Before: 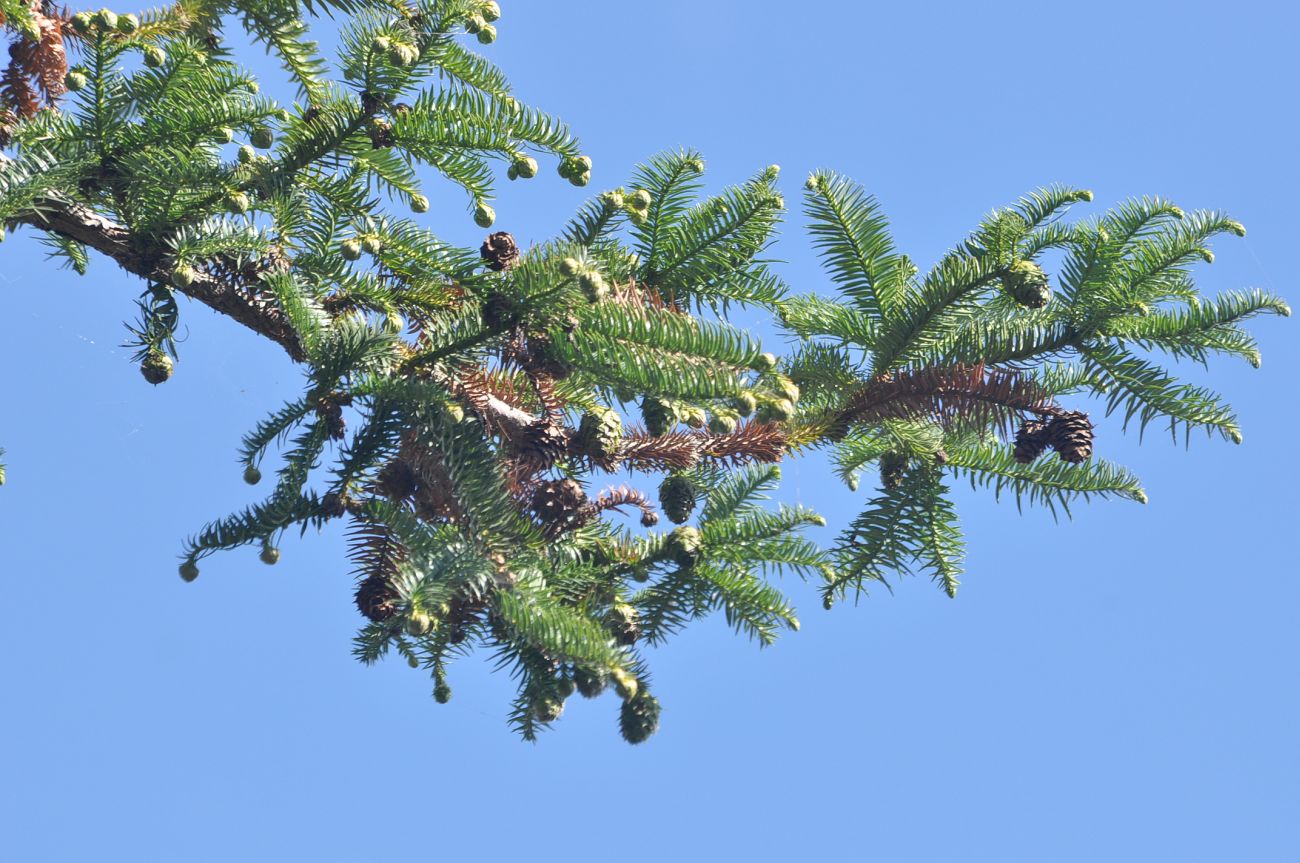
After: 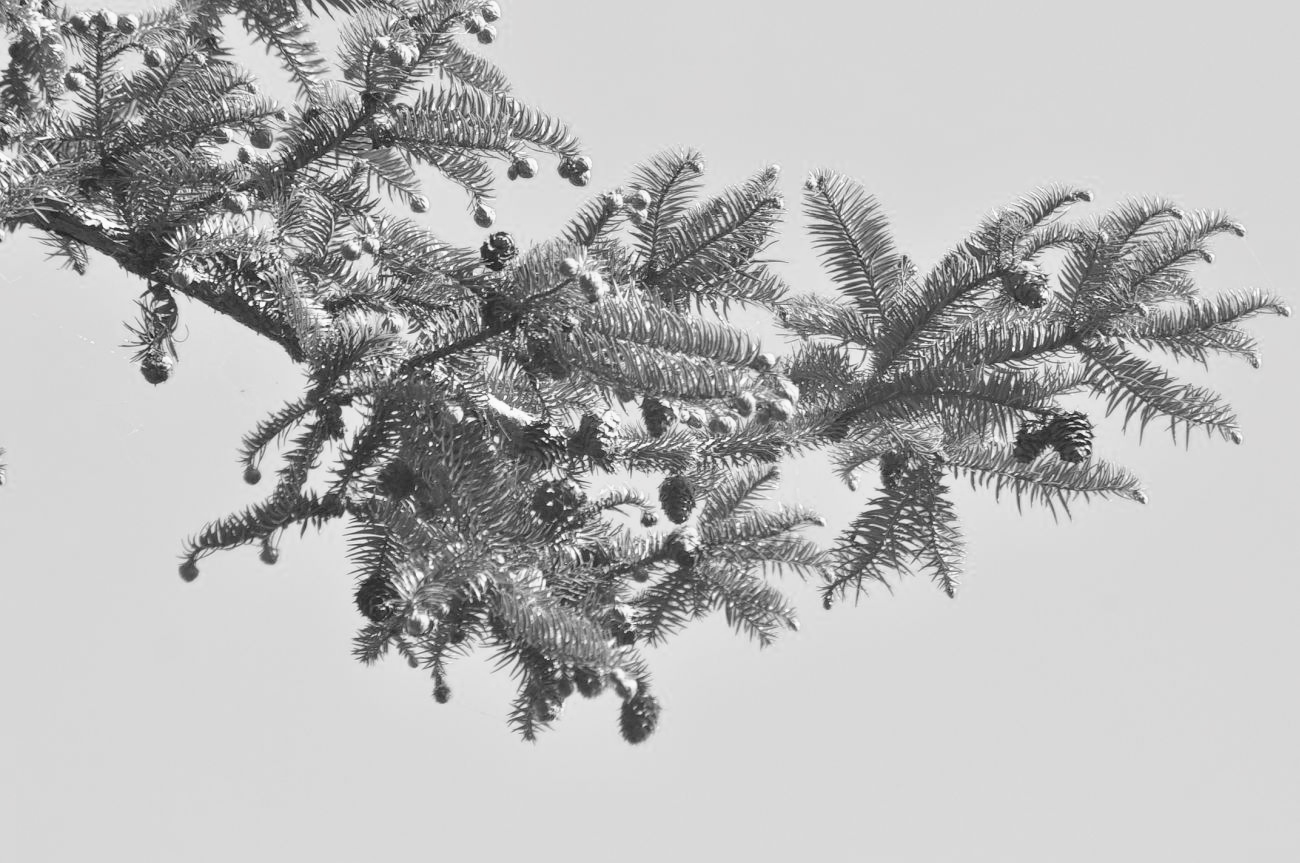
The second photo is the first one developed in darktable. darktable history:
tone curve: curves: ch0 [(0, 0) (0.003, 0.022) (0.011, 0.025) (0.025, 0.032) (0.044, 0.055) (0.069, 0.089) (0.1, 0.133) (0.136, 0.18) (0.177, 0.231) (0.224, 0.291) (0.277, 0.35) (0.335, 0.42) (0.399, 0.496) (0.468, 0.561) (0.543, 0.632) (0.623, 0.706) (0.709, 0.783) (0.801, 0.865) (0.898, 0.947) (1, 1)], preserve colors none
color look up table: target L [92.35, 85.27, 88.47, 85.98, 86.34, 74.78, 77.71, 48.04, 64.74, 55.15, 51.62, 37.82, 40.73, 23.07, 11.59, 8.923, 200.09, 78.43, 76.61, 69.98, 68.12, 58.64, 69.98, 46.97, 51.22, 50.83, 40.18, 36.85, 24.42, 90.94, 72.21, 84.56, 79.88, 67.74, 79.88, 69.24, 62.46, 41.96, 39.9, 35.16, 13.23, 16.11, 92.35, 89.88, 82.41, 63.6, 61.7, 26.8, 23.97], target a [-0.003, -0.001, 0 ×5, -0.001, 0 ×10, -0.001, 0, 0, -0.001, 0, 0.001, 0, 0, 0.001, 0, 0, -0.003, -0.001, -0.001, 0 ×4, -0.001, 0 ×5, -0.003, 0 ×6], target b [0.024, 0.023, 0.001, 0.001, 0.001, 0.002, 0.001, 0.018, 0.002 ×4, -0.002, 0.002, -0.001, -0.001, 0, 0.001, 0.022, 0.002, 0.002, 0.019, 0.002, -0.003, 0.002, 0.002, -0.002, -0.002, 0.001, 0.025, 0.021, 0.002, 0.001, 0.002, 0.001, 0.002 ×4, -0.002, 0.001, -0.001, 0.024, 0.001, 0.001, 0.002, 0.002, -0.002, 0.002], num patches 49
